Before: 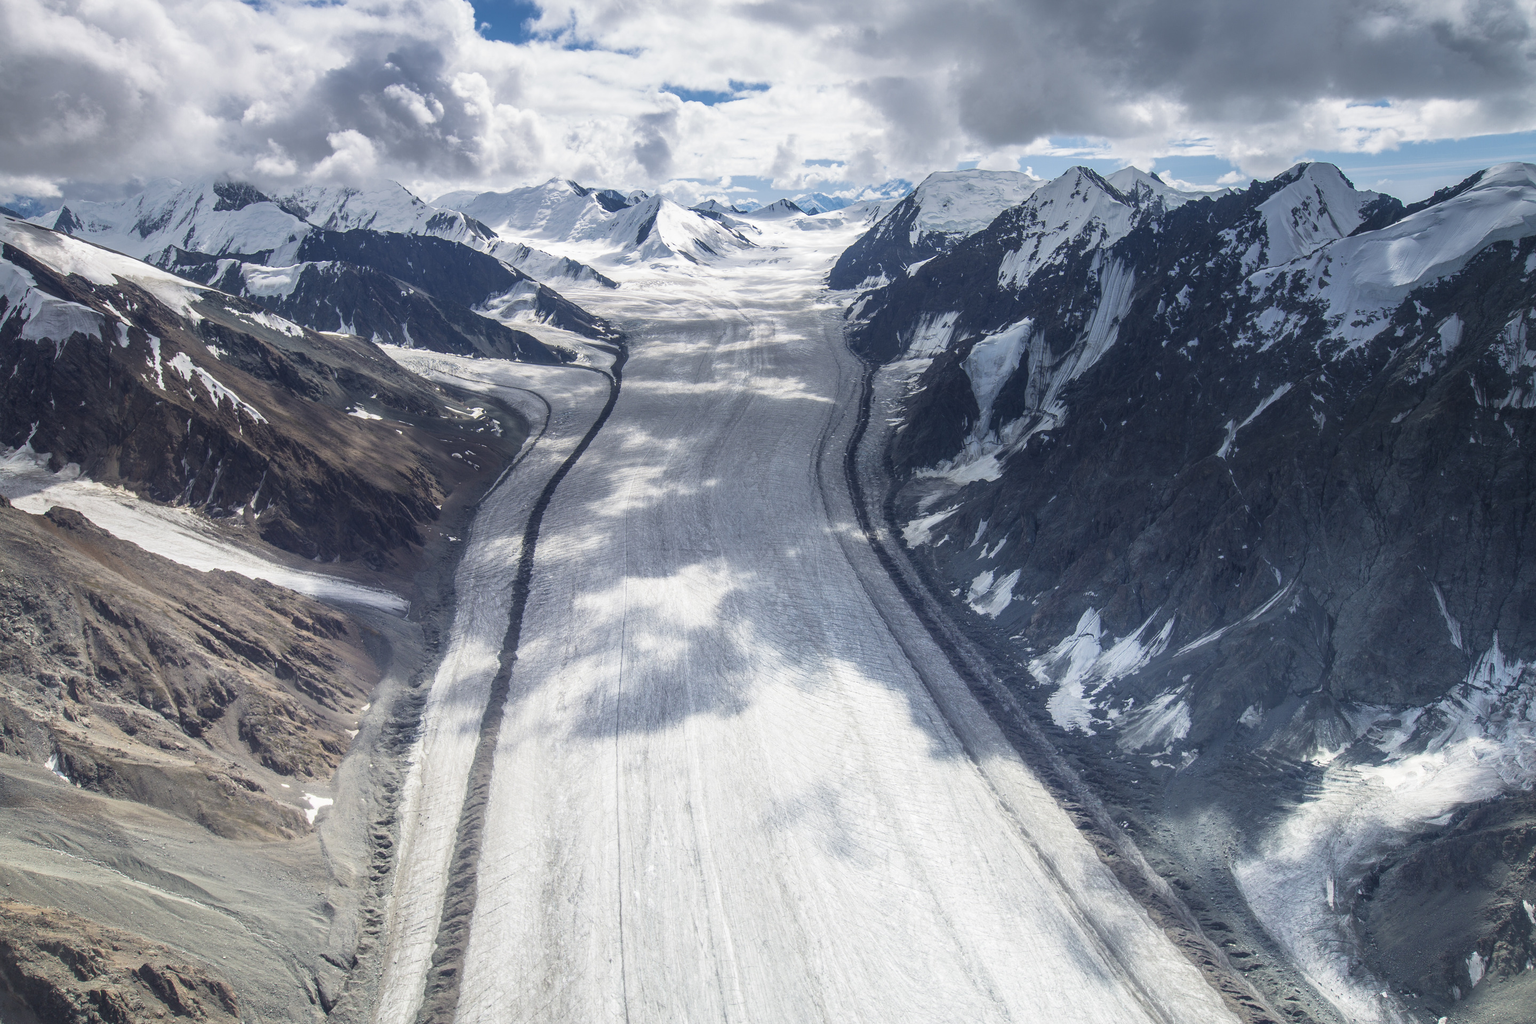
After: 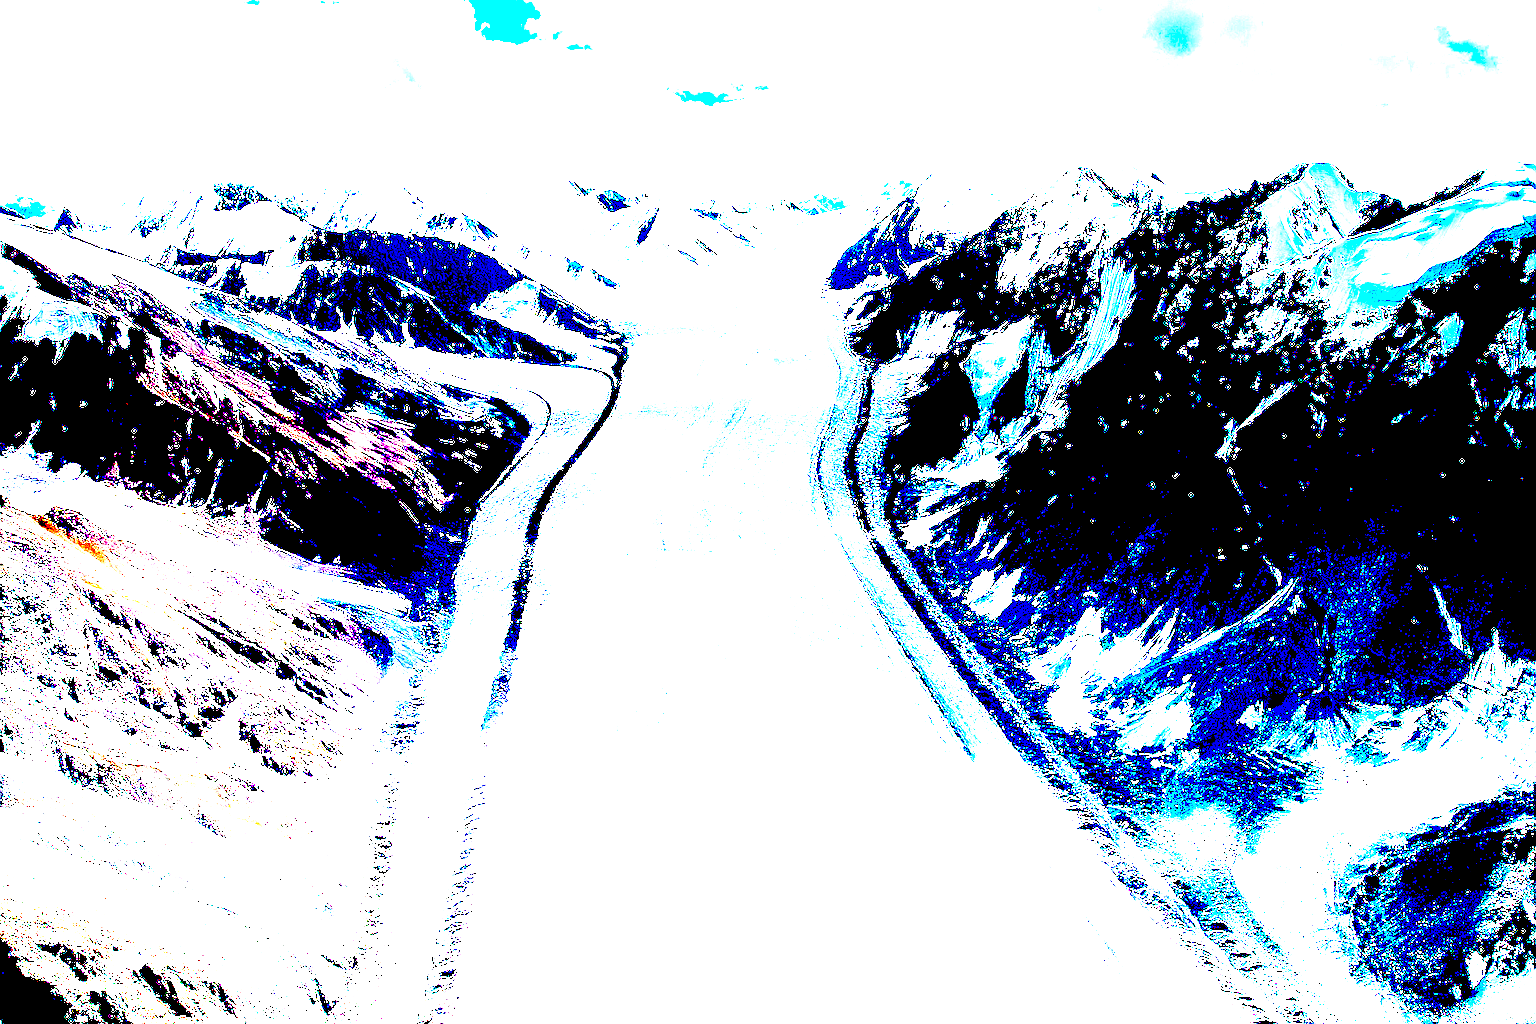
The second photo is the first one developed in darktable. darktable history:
sharpen: on, module defaults
exposure: black level correction 0.1, exposure 3 EV, compensate highlight preservation false
